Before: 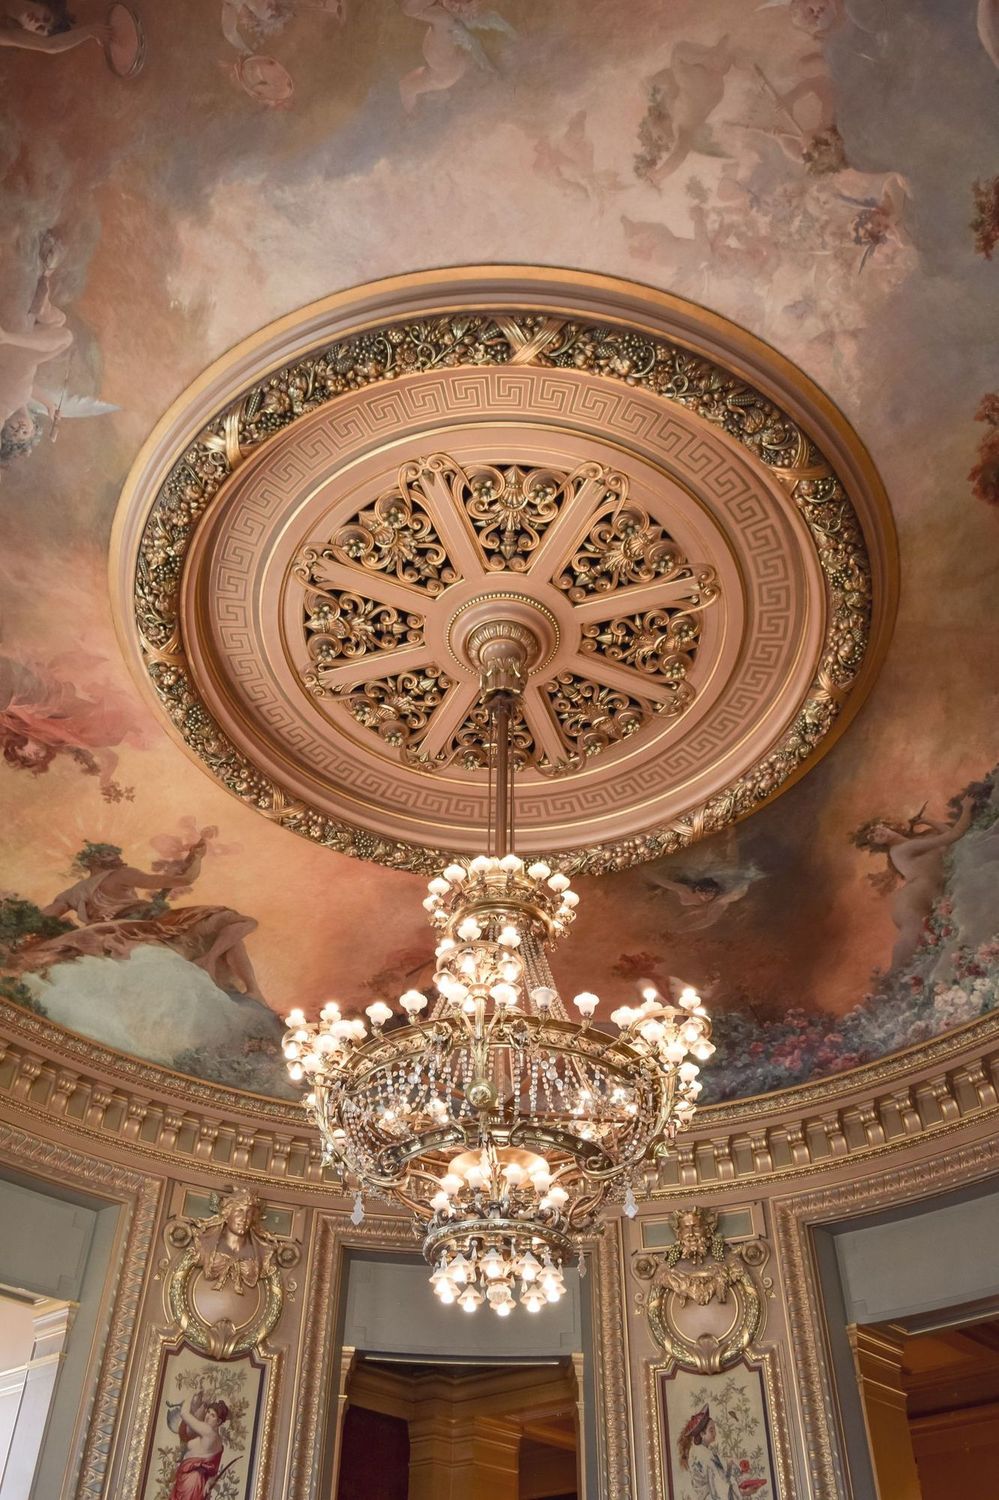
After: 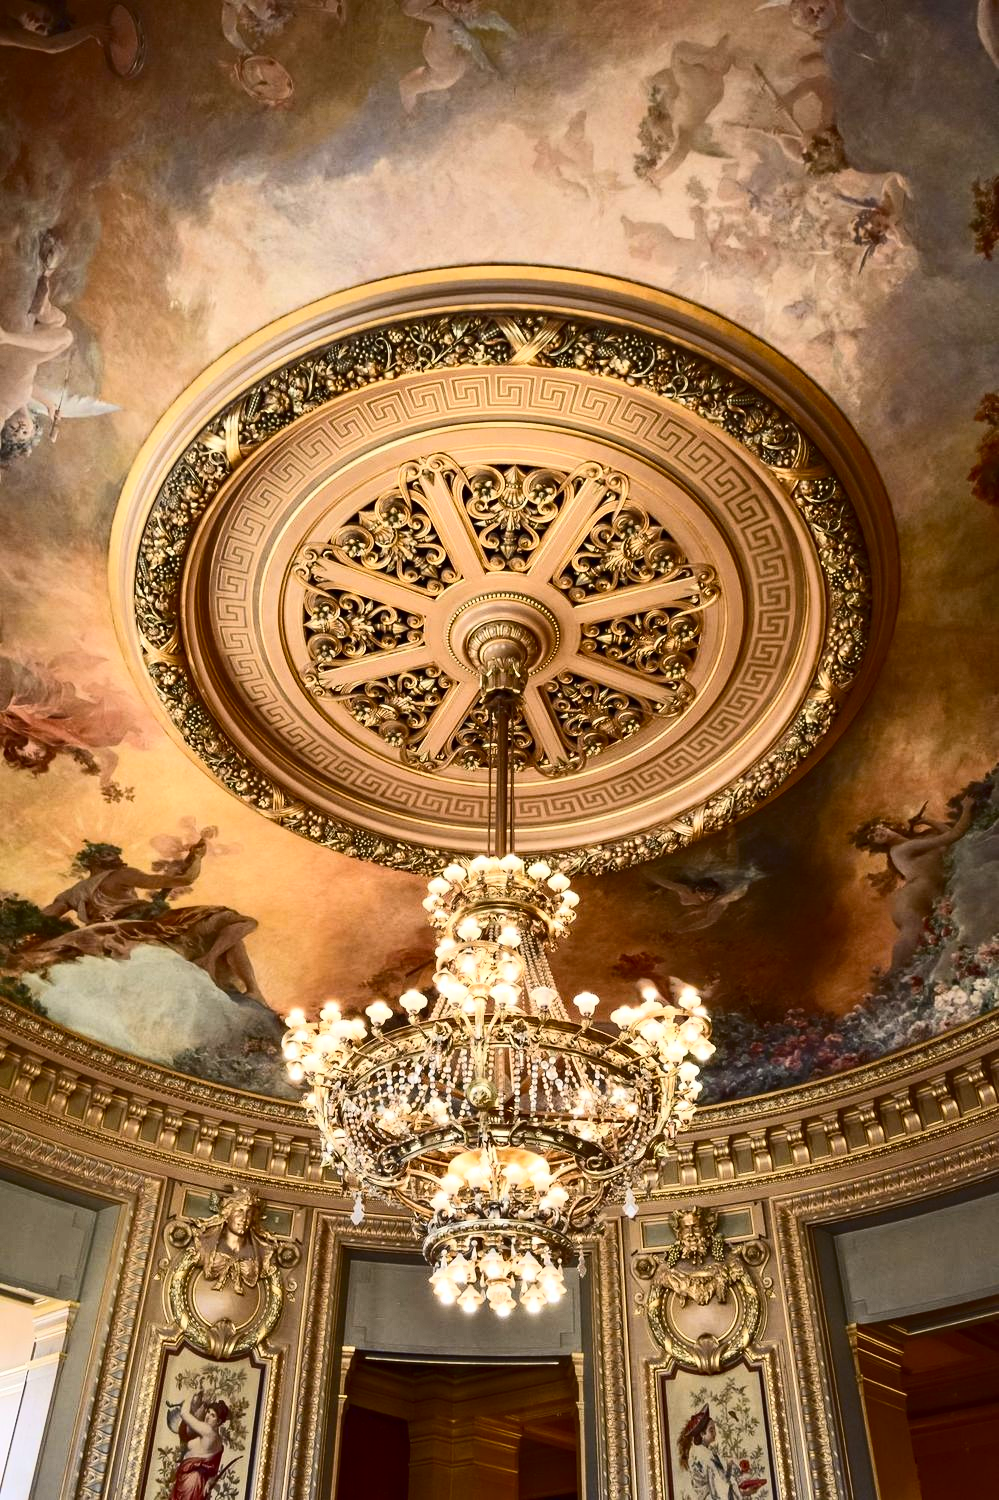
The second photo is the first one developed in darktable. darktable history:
color contrast: green-magenta contrast 0.8, blue-yellow contrast 1.1, unbound 0
haze removal: compatibility mode true, adaptive false
contrast brightness saturation: contrast 0.4, brightness 0.05, saturation 0.25
